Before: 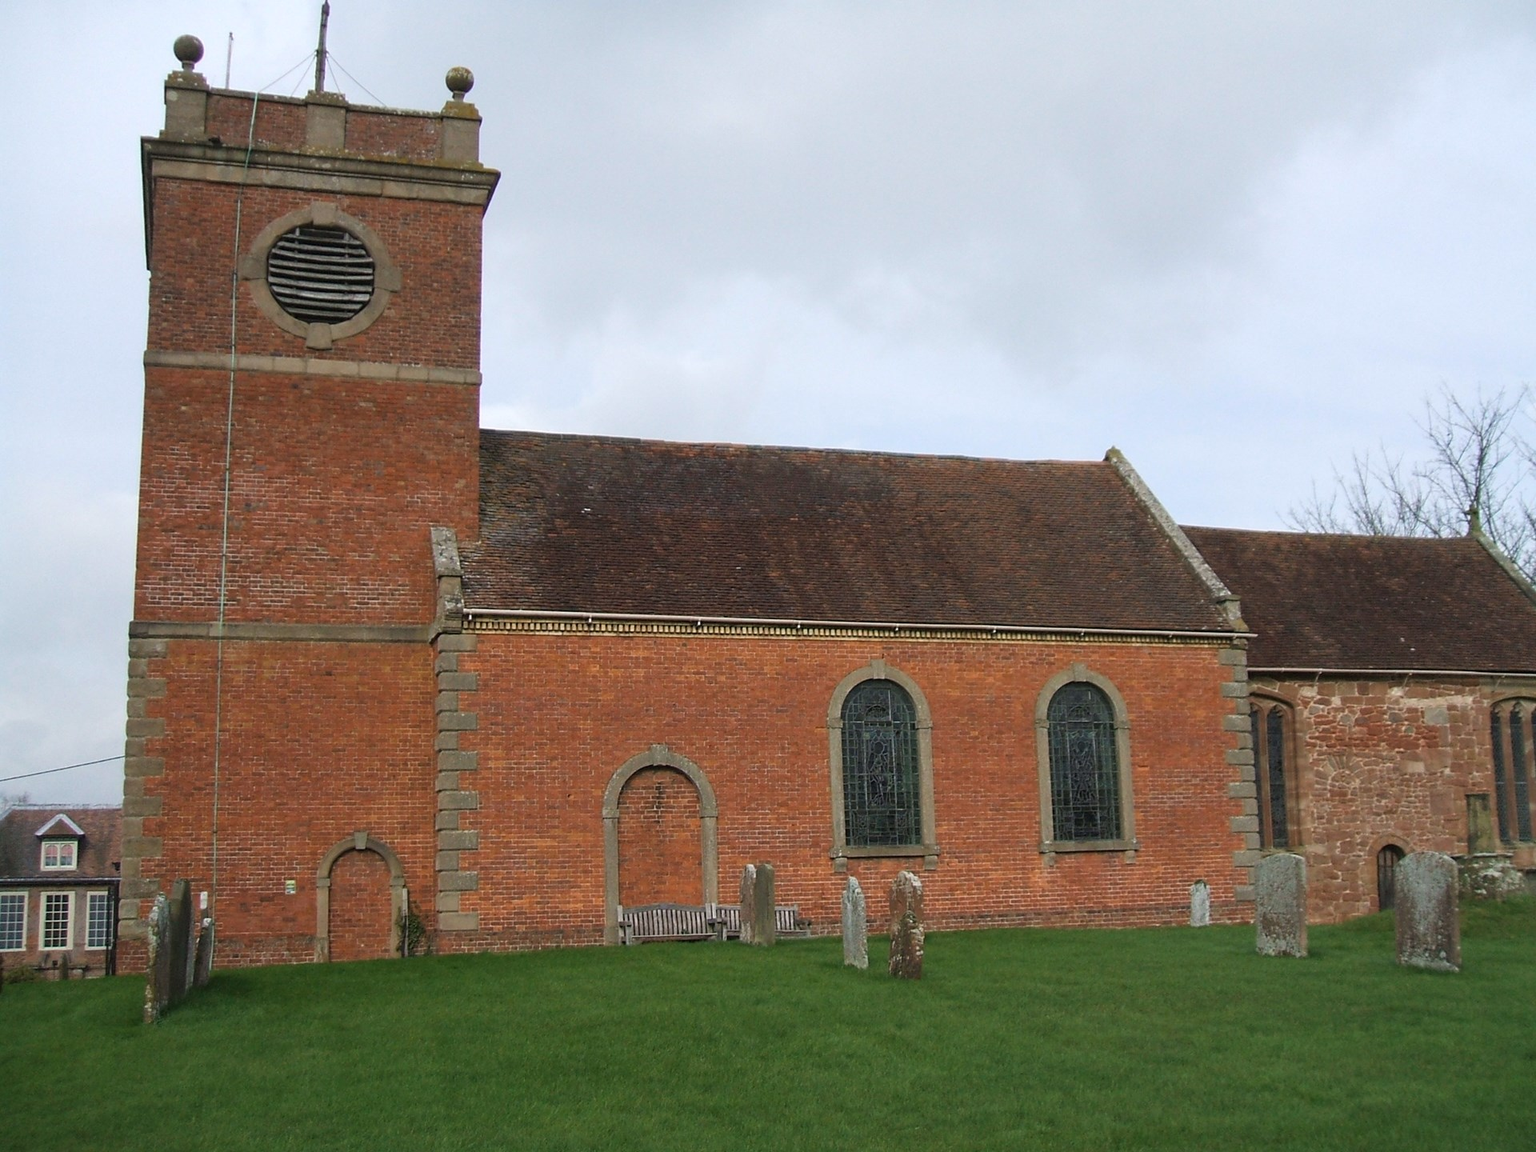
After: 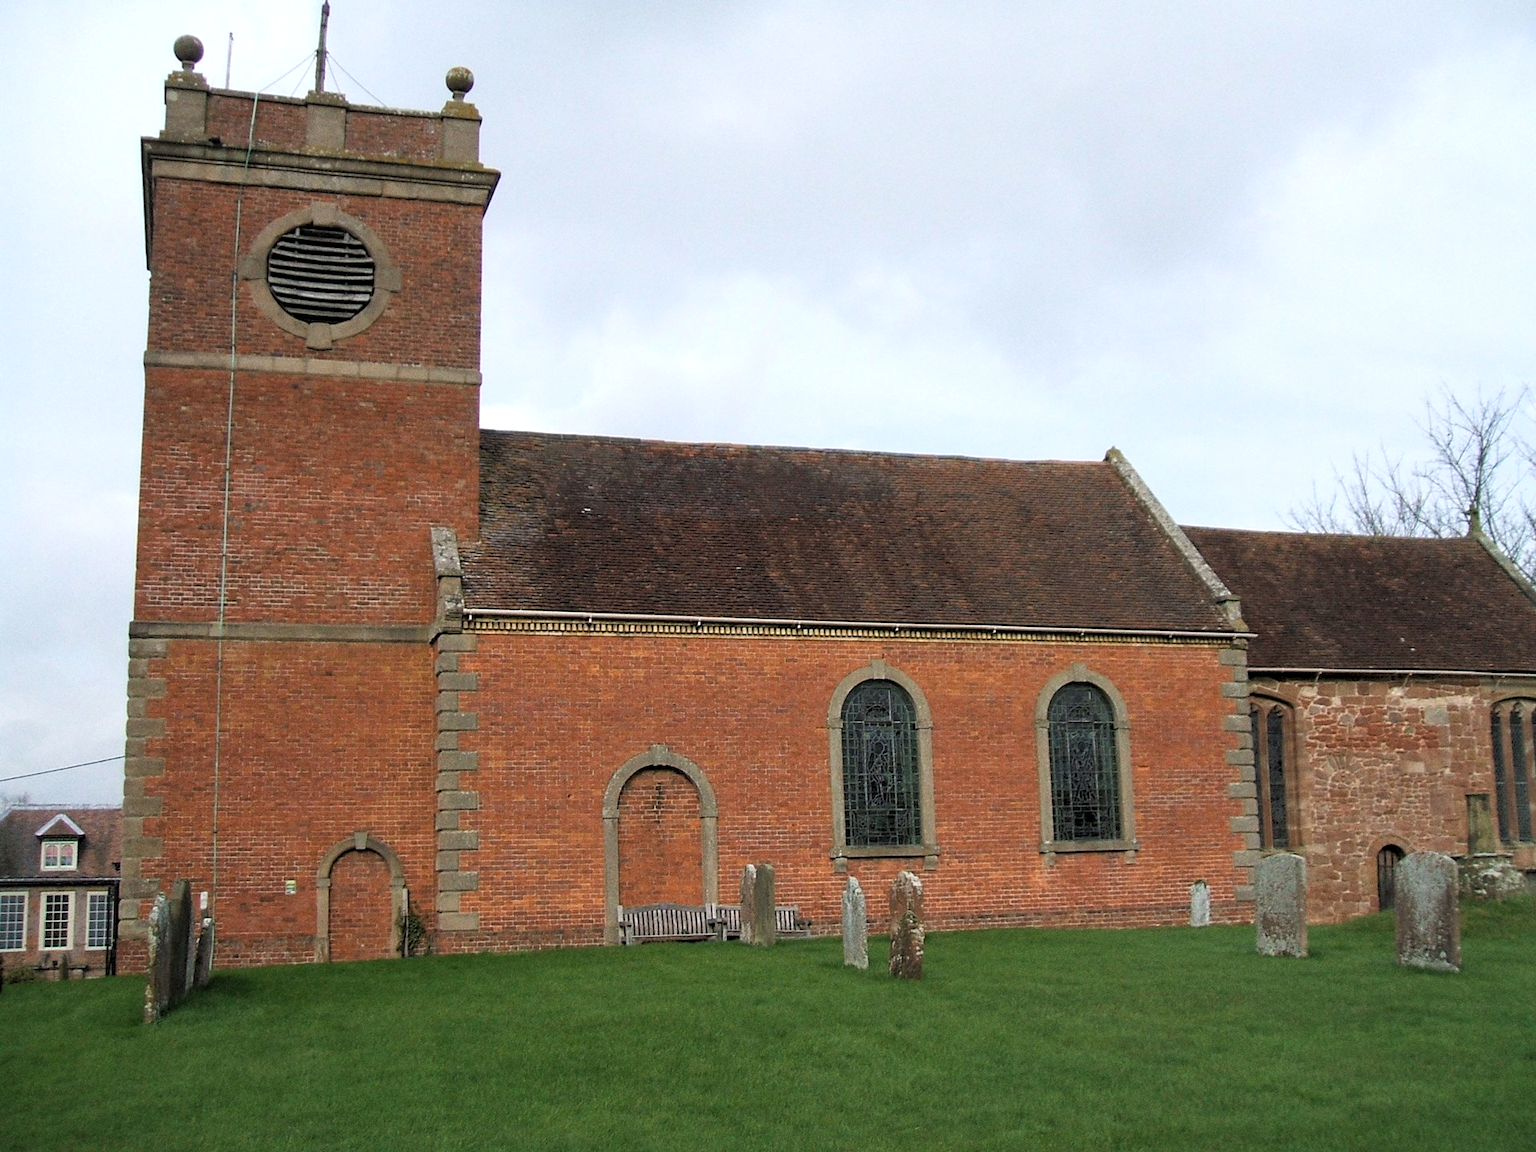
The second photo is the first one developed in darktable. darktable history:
rgb levels: levels [[0.01, 0.419, 0.839], [0, 0.5, 1], [0, 0.5, 1]]
grain: coarseness 0.09 ISO
